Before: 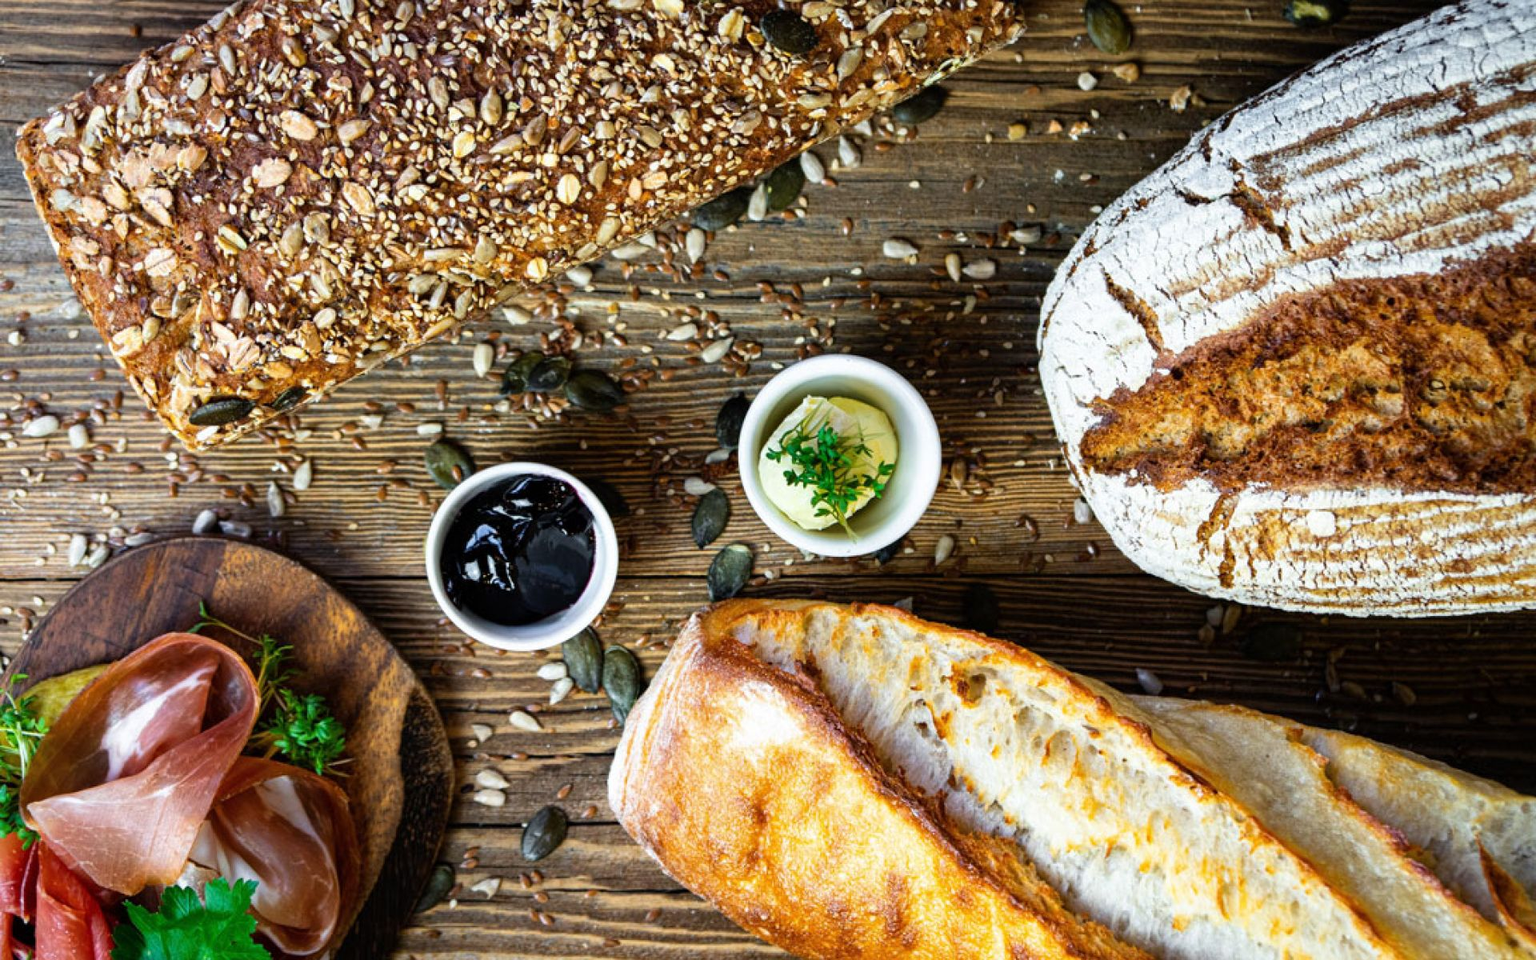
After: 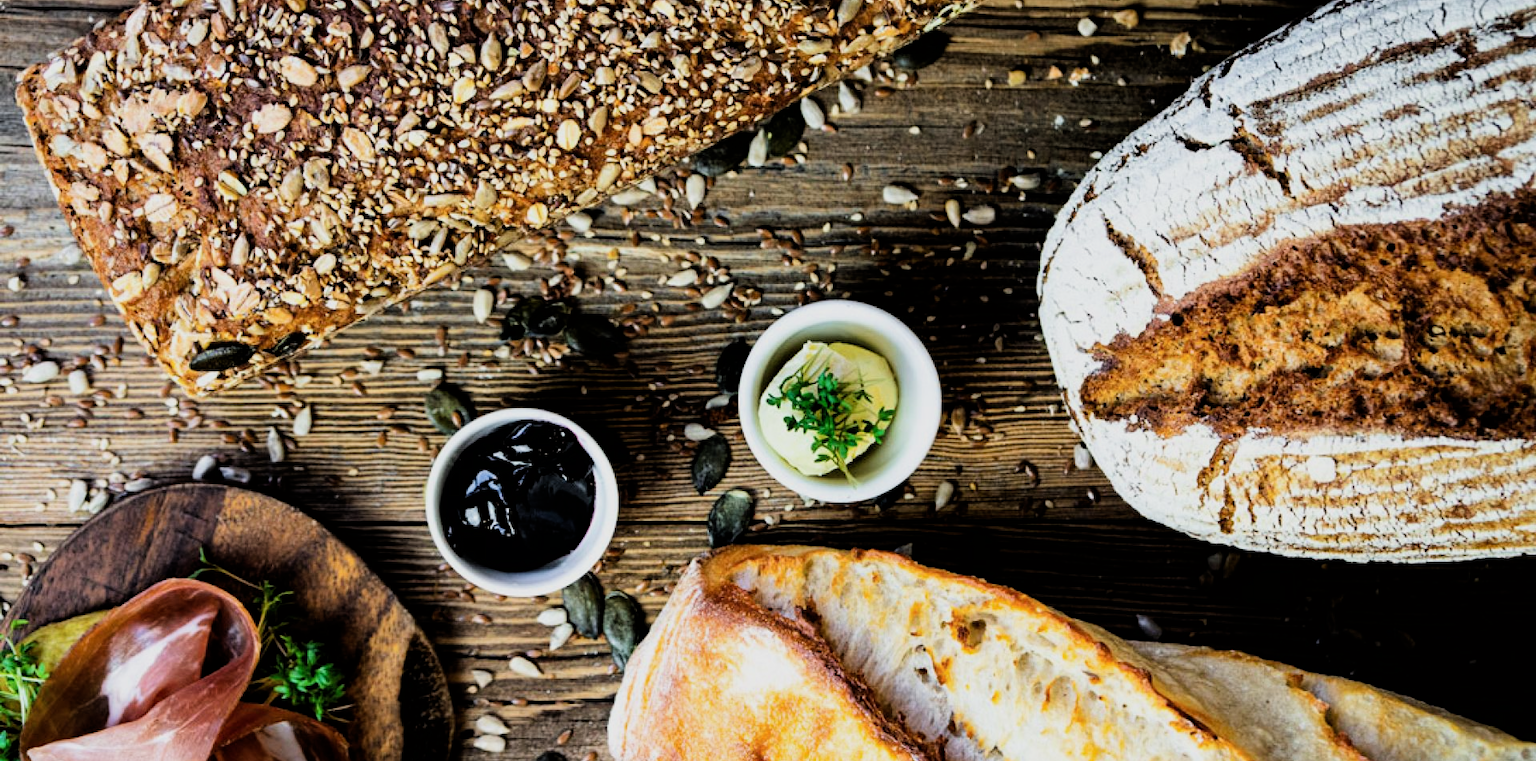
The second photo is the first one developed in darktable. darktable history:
crop and rotate: top 5.667%, bottom 14.937%
filmic rgb: black relative exposure -5 EV, hardness 2.88, contrast 1.4
